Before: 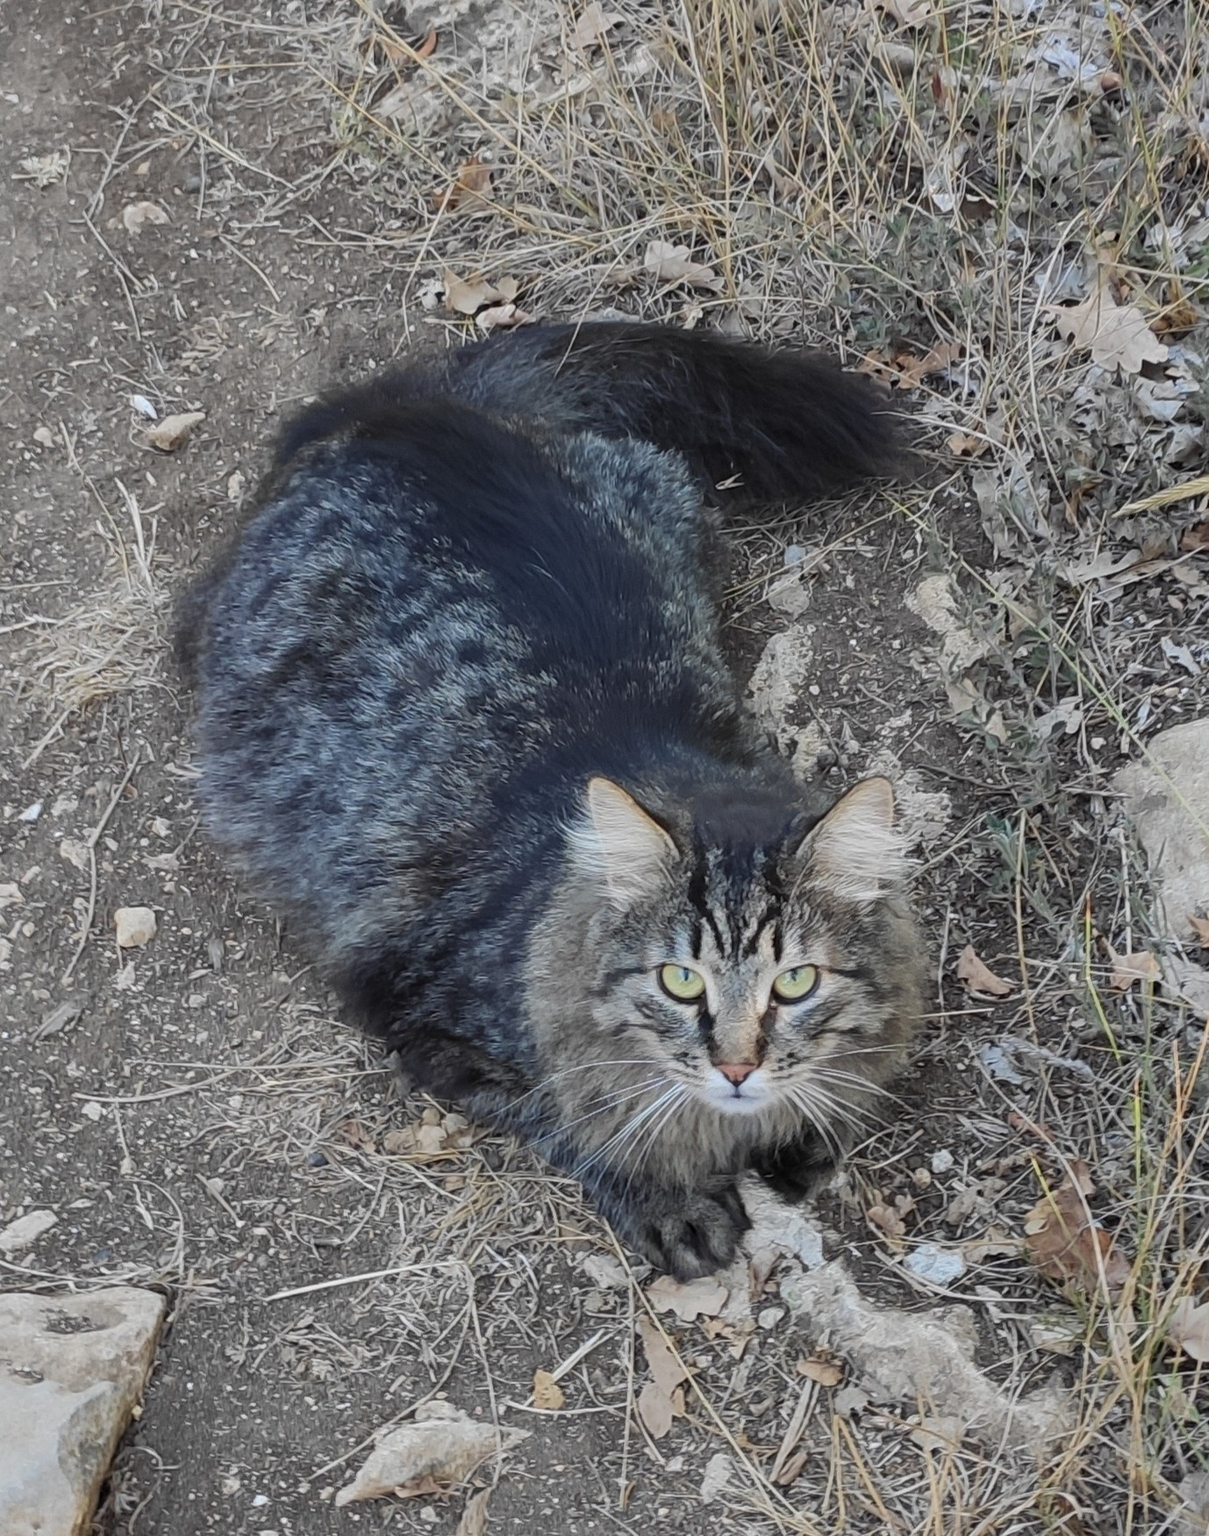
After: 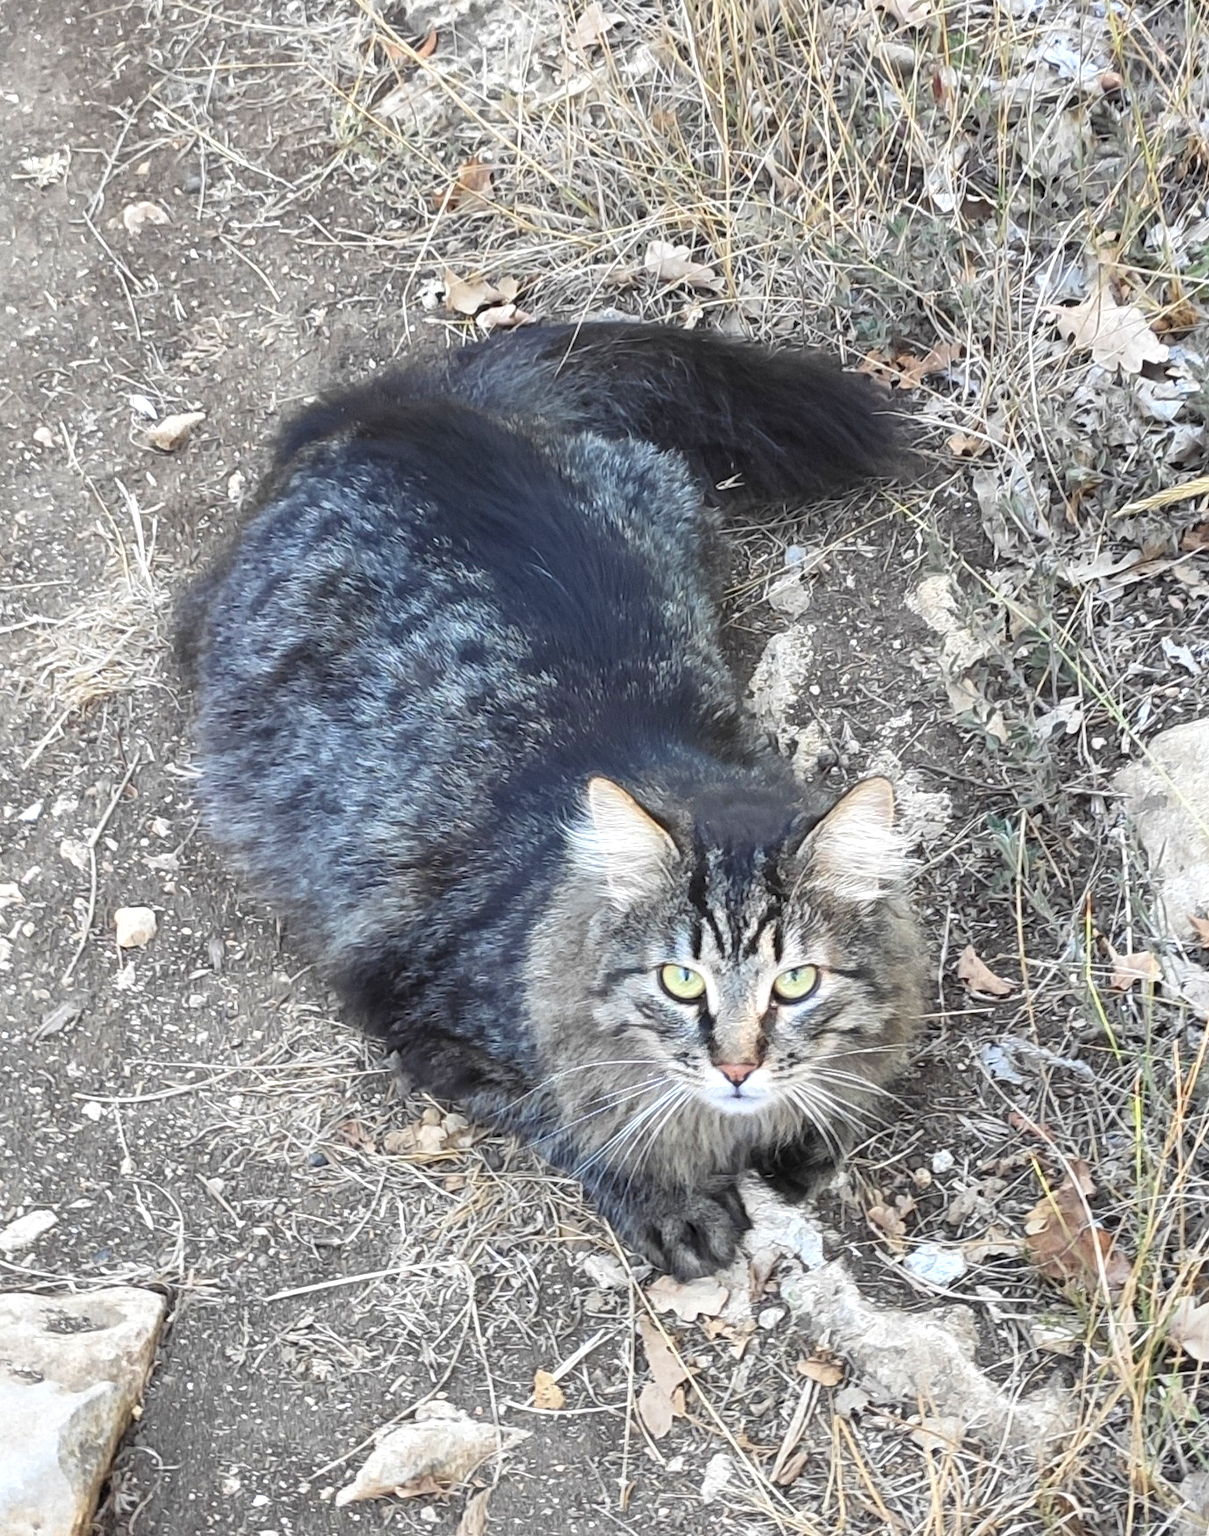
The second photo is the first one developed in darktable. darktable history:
exposure: black level correction 0, exposure 0.89 EV, compensate highlight preservation false
